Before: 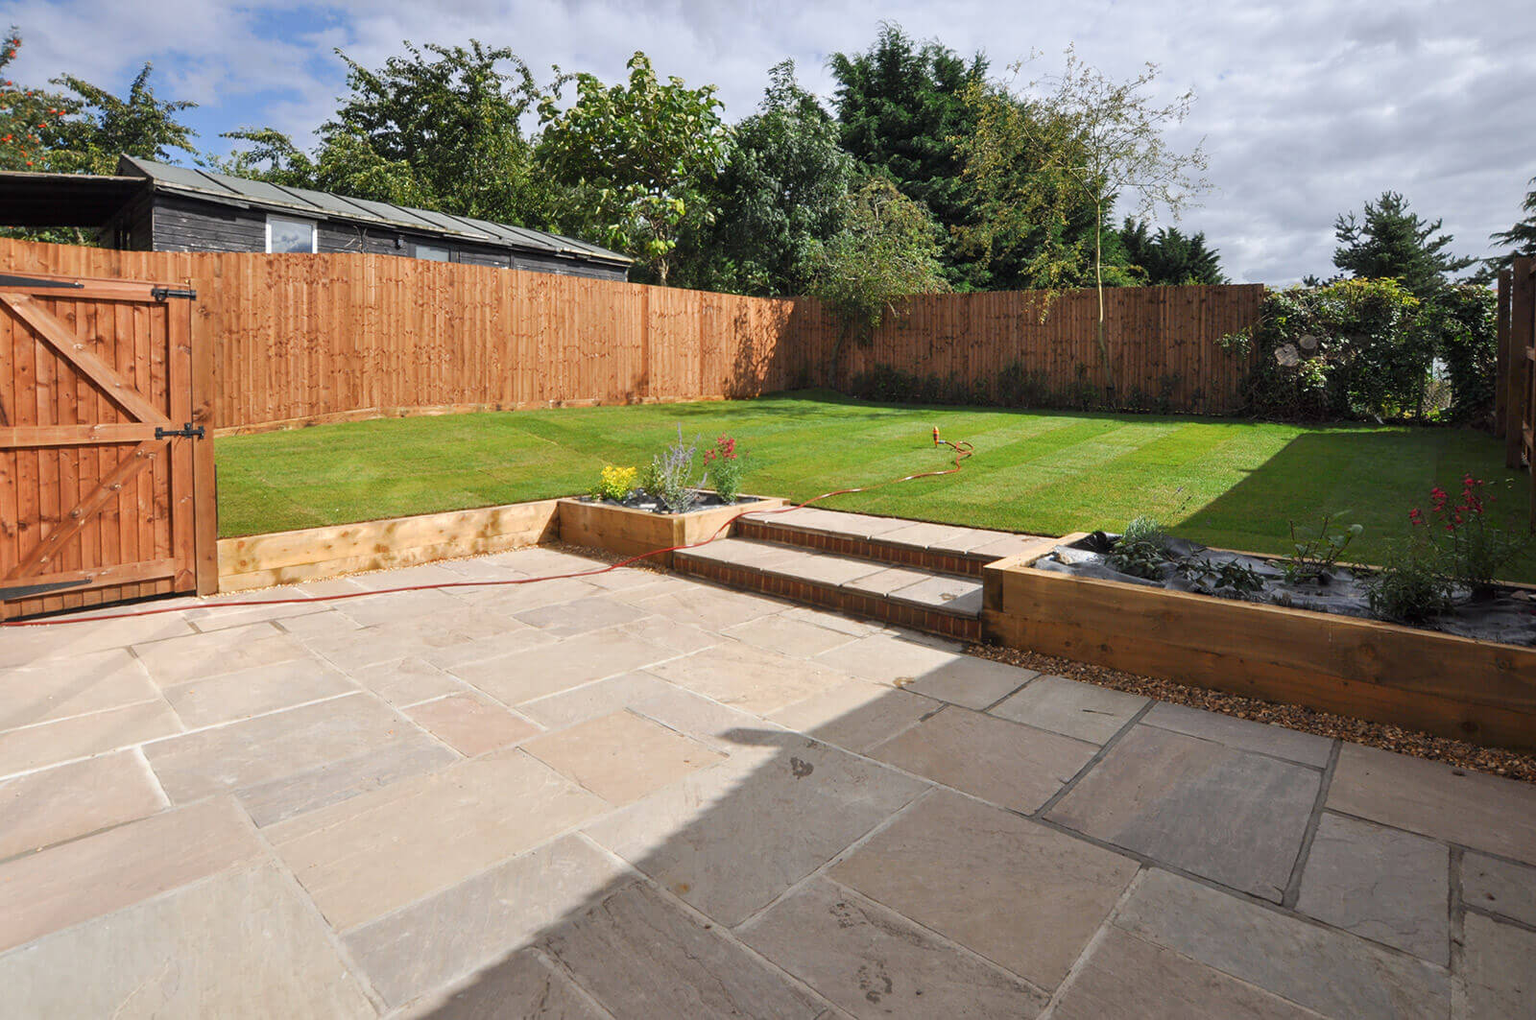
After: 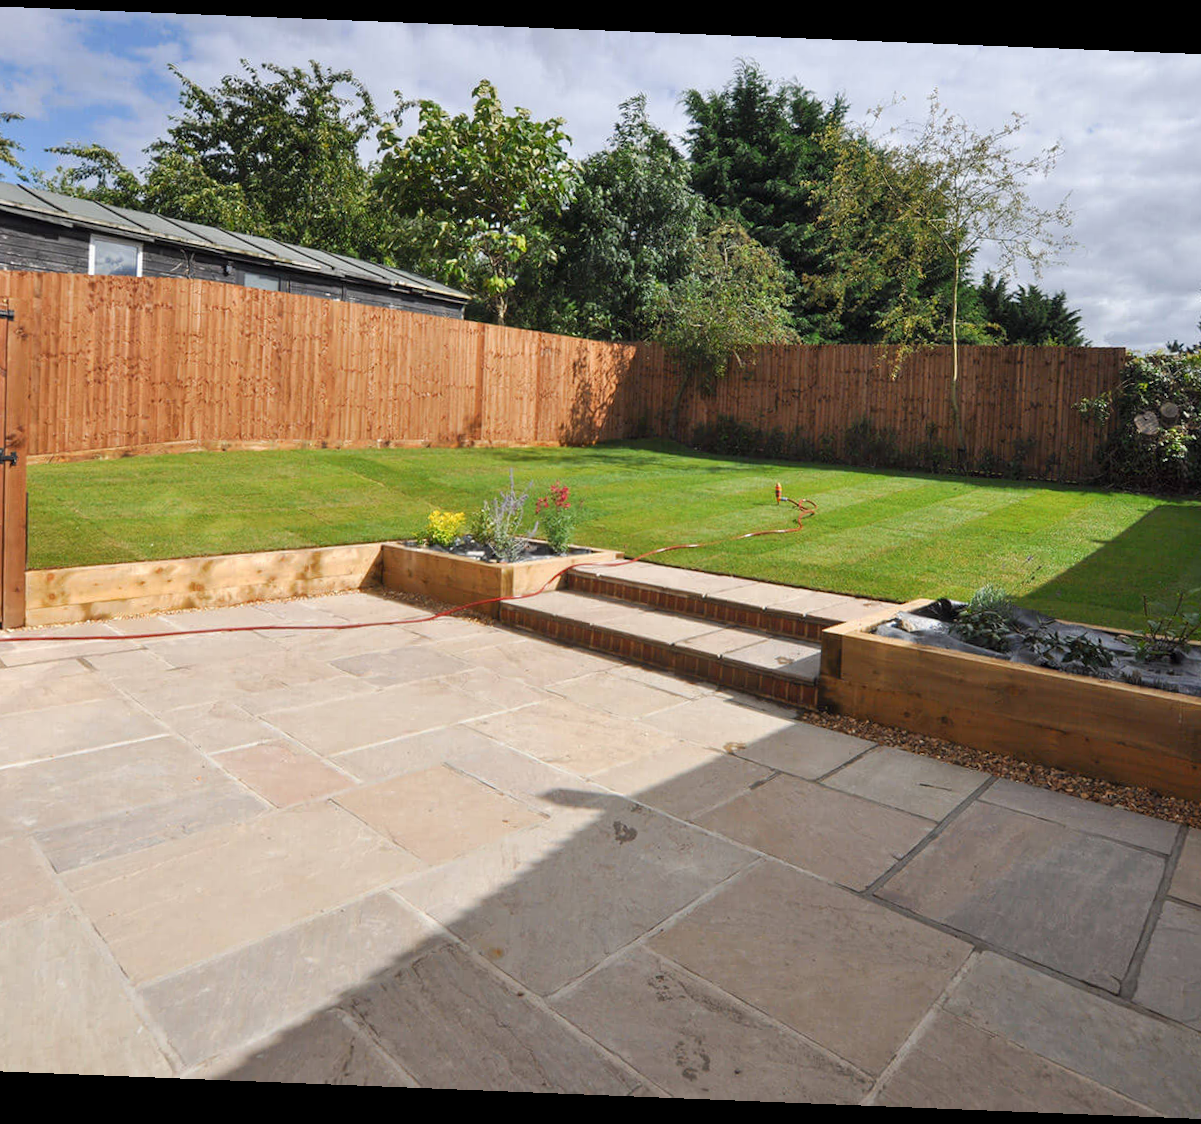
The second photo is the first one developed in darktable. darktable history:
rotate and perspective: rotation 2.27°, automatic cropping off
crop: left 13.443%, right 13.31%
